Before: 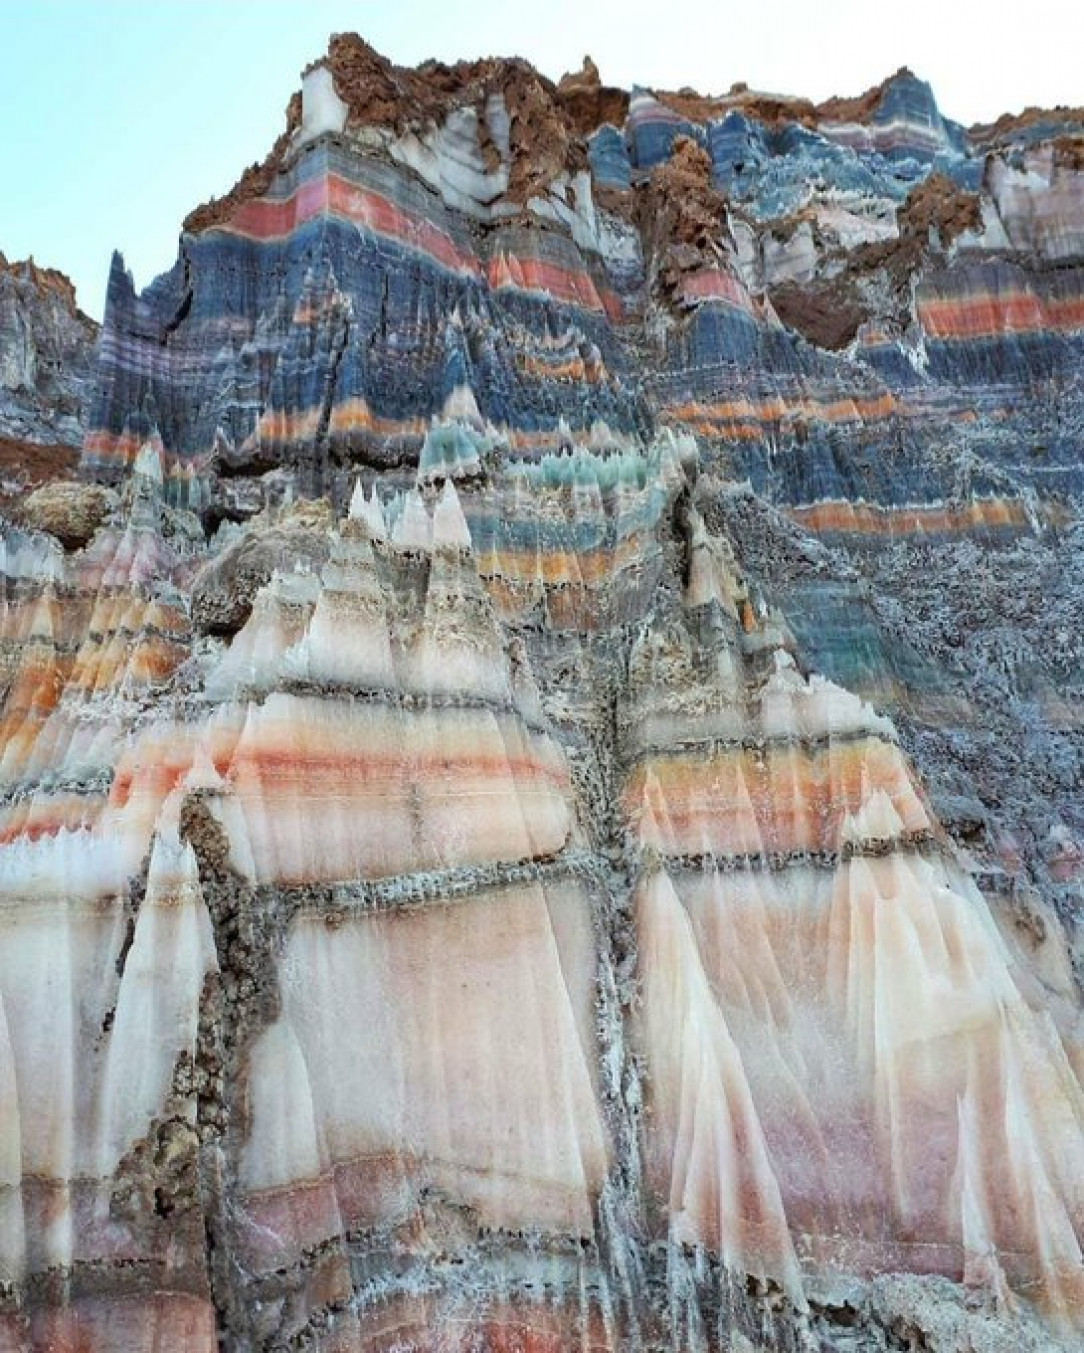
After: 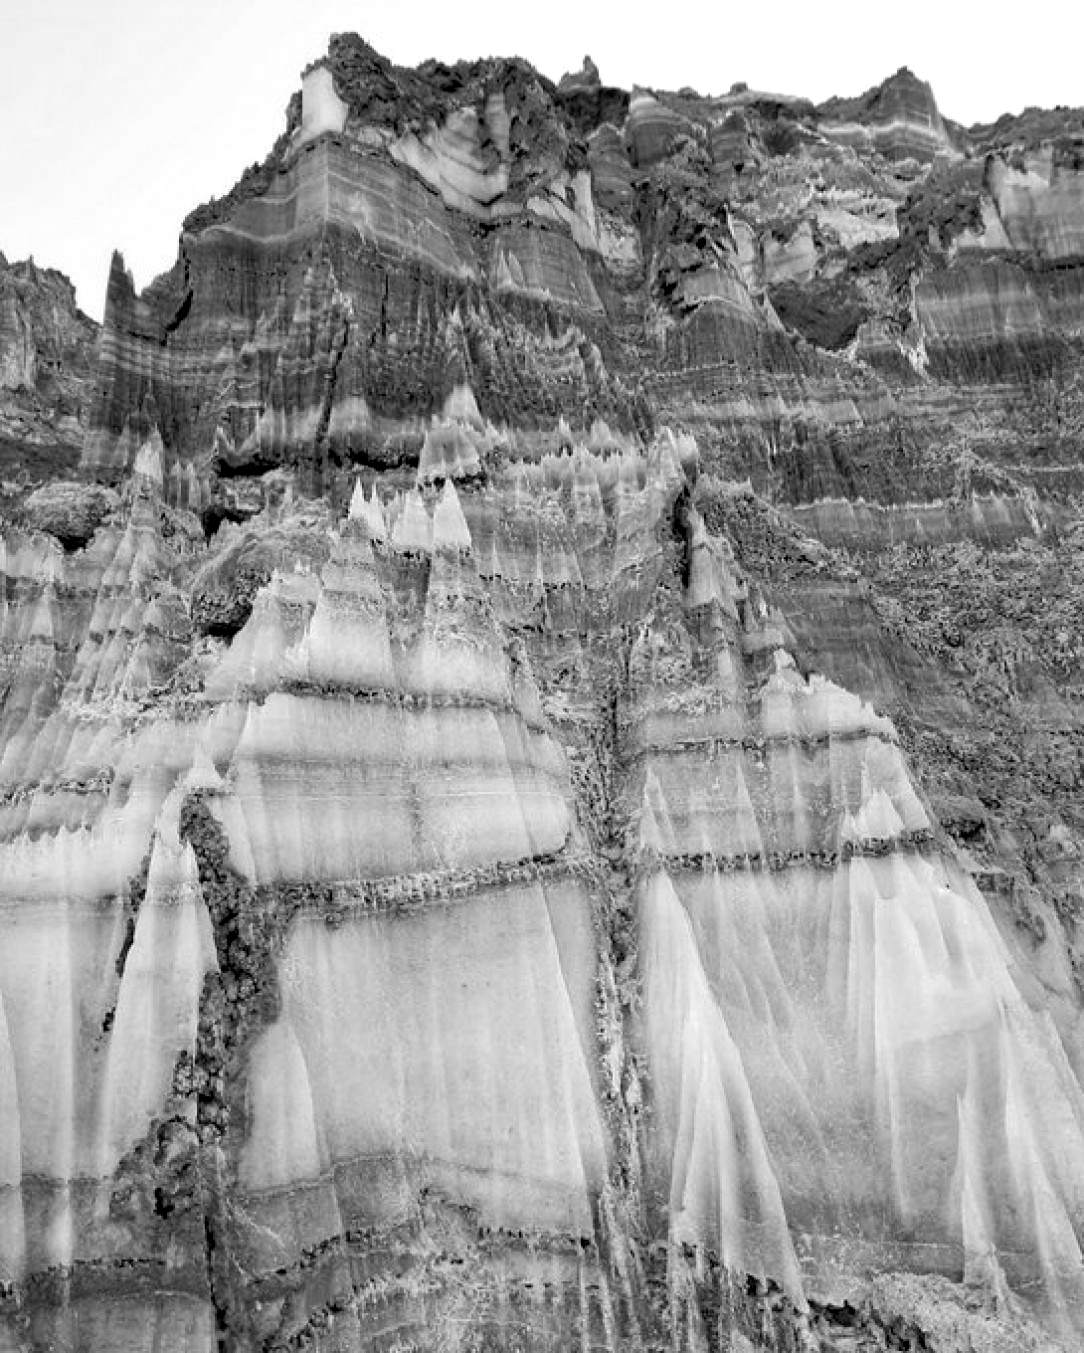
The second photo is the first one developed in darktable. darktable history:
monochrome: a 32, b 64, size 2.3
color balance rgb: shadows lift › chroma 3%, shadows lift › hue 280.8°, power › hue 330°, highlights gain › chroma 3%, highlights gain › hue 75.6°, global offset › luminance -1%, perceptual saturation grading › global saturation 20%, perceptual saturation grading › highlights -25%, perceptual saturation grading › shadows 50%, global vibrance 20%
exposure: exposure 0.2 EV, compensate highlight preservation false
